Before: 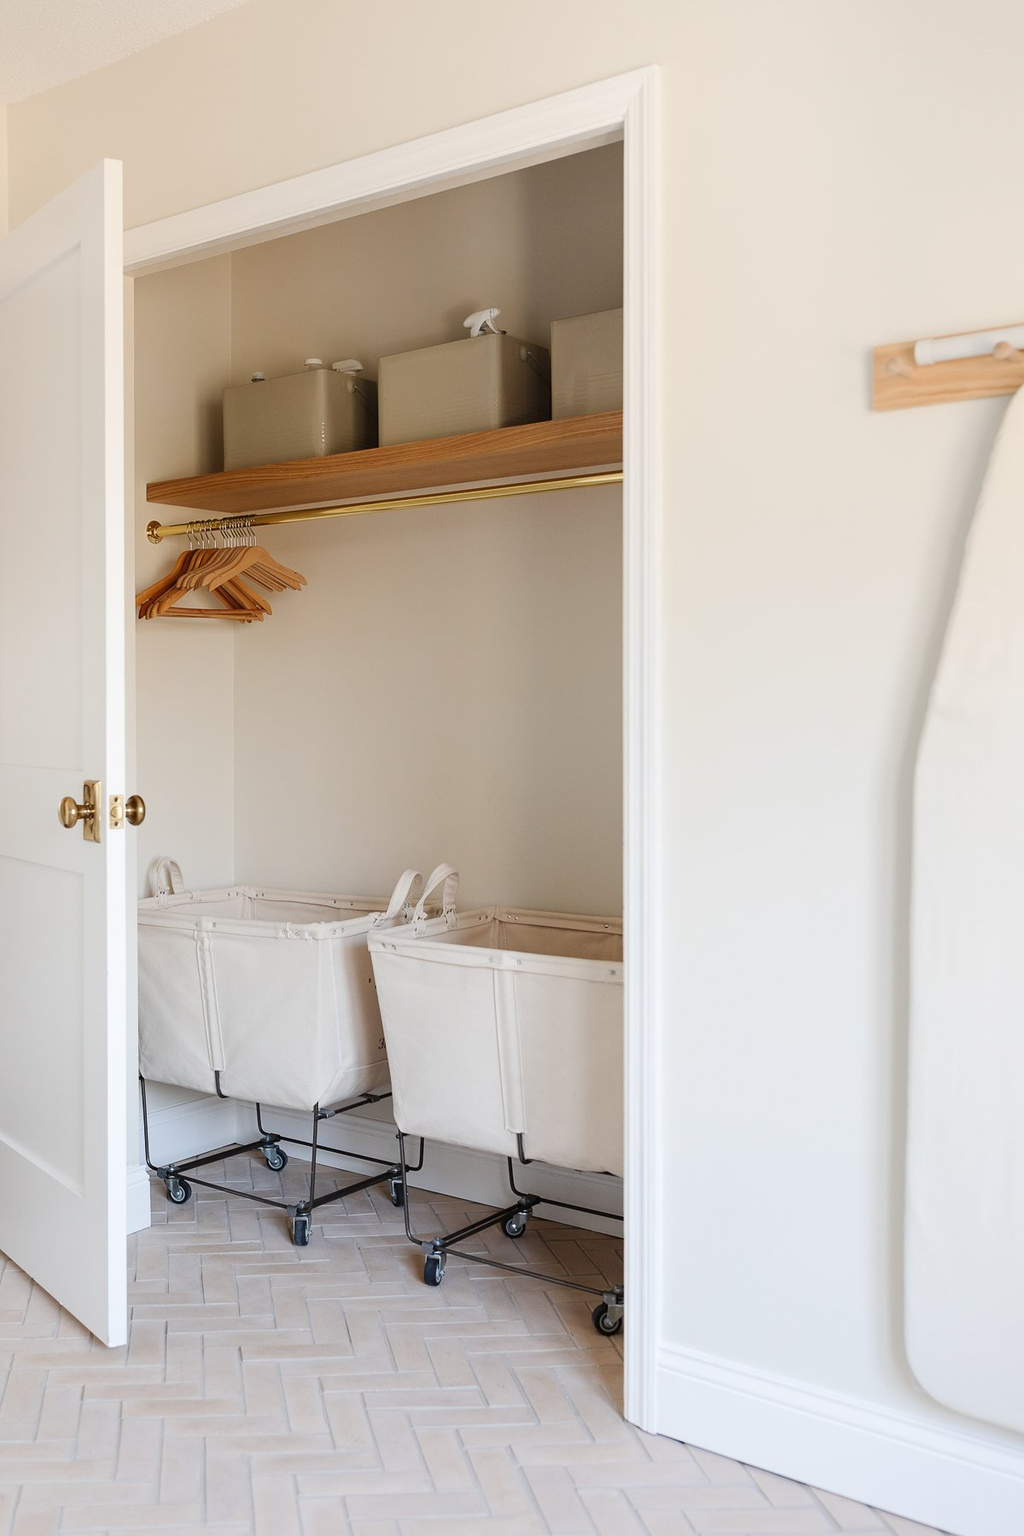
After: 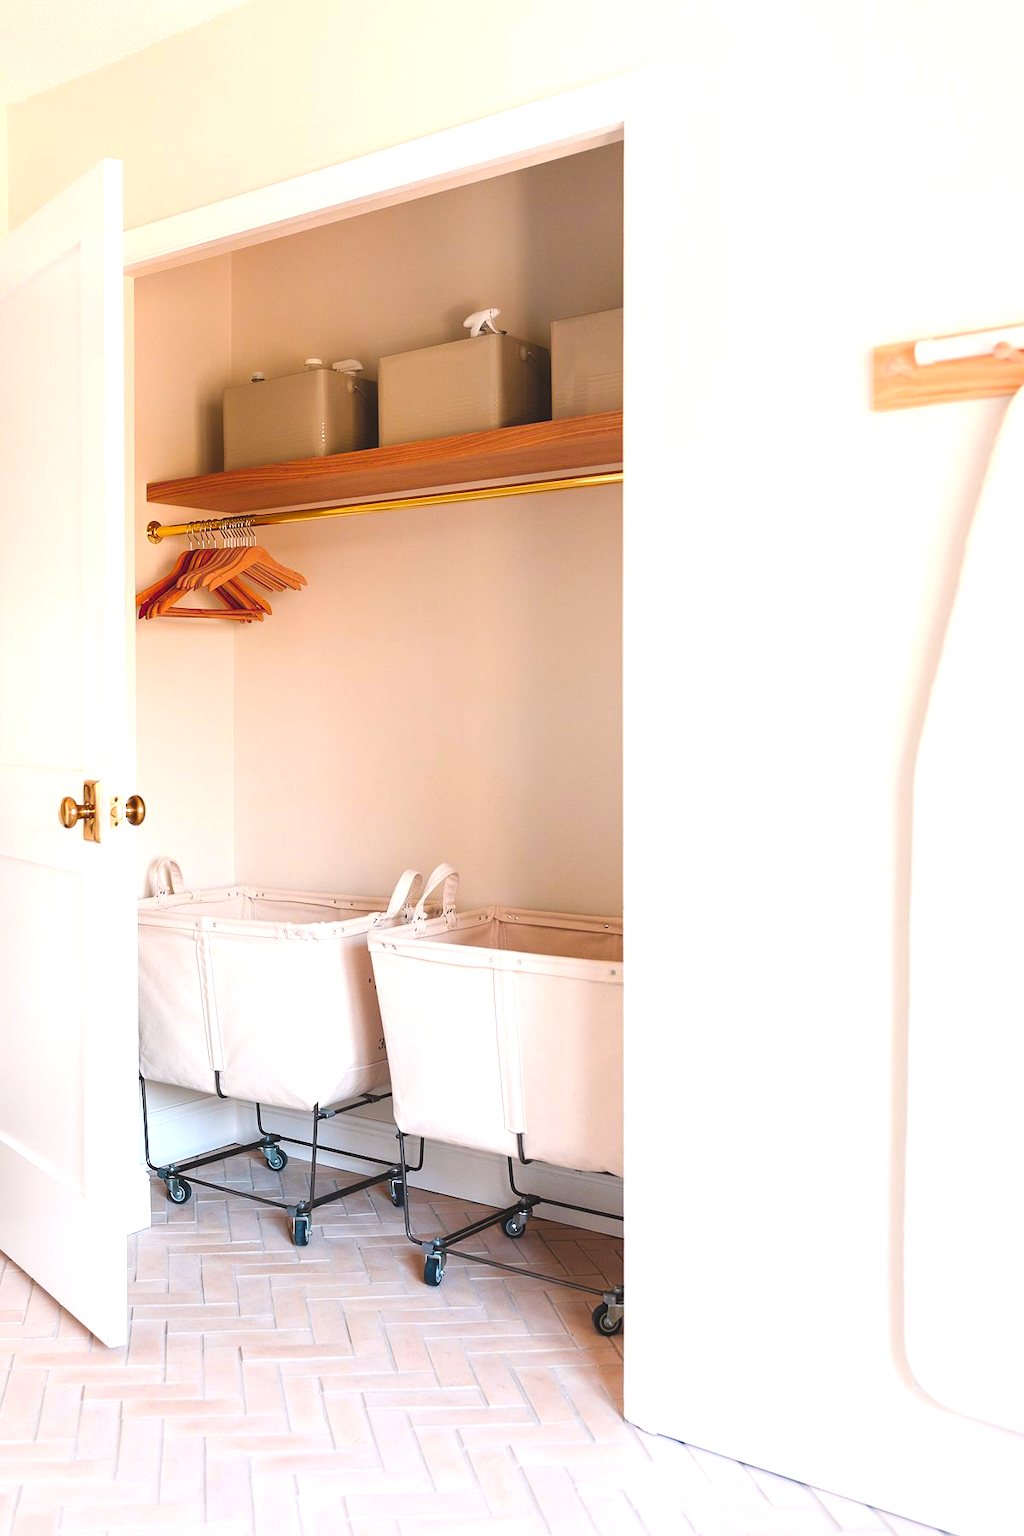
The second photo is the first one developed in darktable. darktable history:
color balance rgb: highlights gain › chroma 0.976%, highlights gain › hue 24.99°, global offset › luminance 0.689%, linear chroma grading › global chroma 15.596%, perceptual saturation grading › global saturation 29.724%, hue shift -13.76°, perceptual brilliance grading › global brilliance 20.248%
